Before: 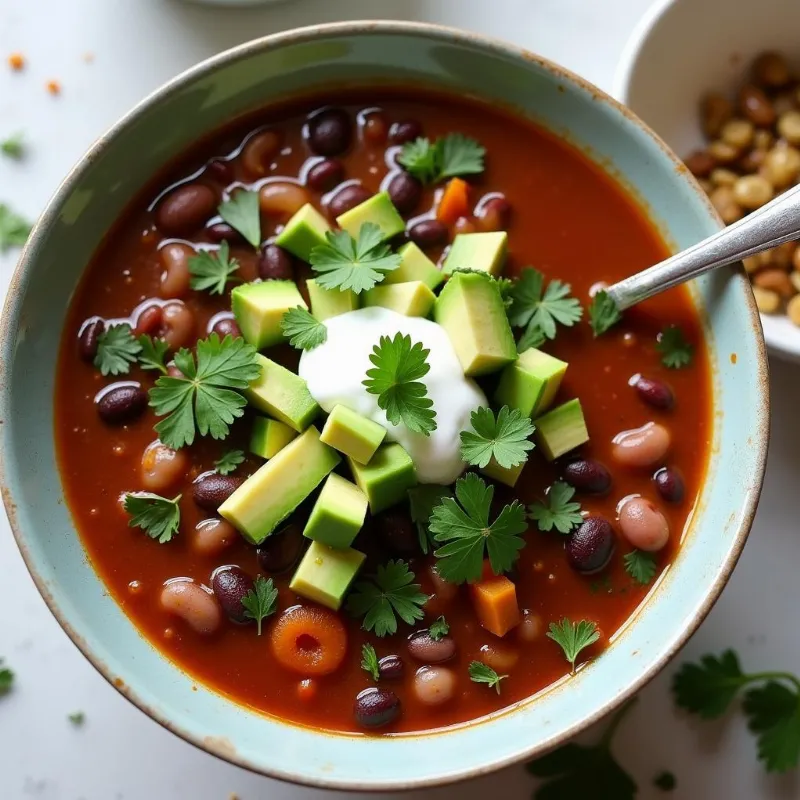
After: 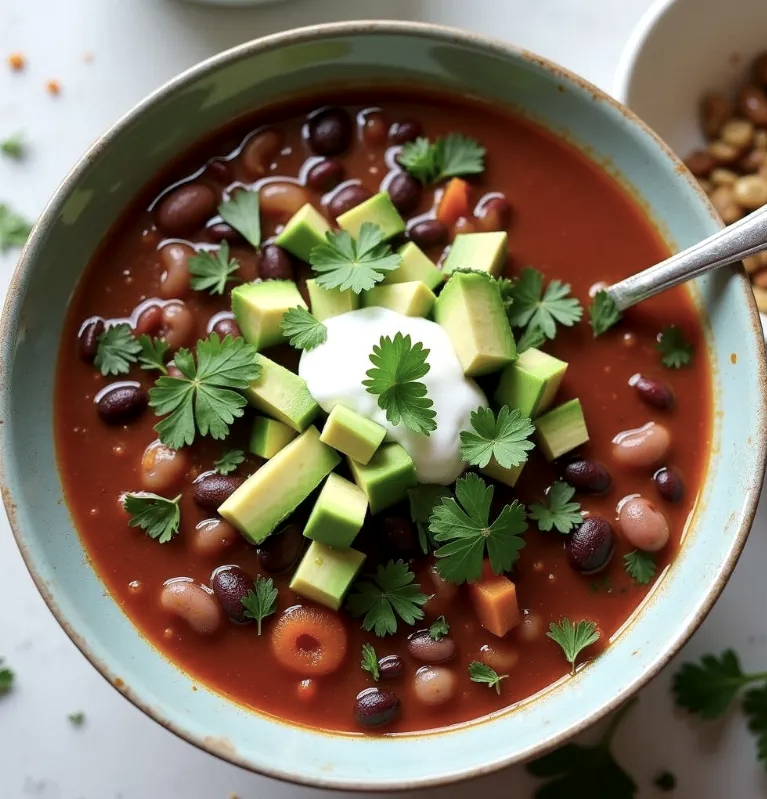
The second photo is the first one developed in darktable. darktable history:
local contrast: highlights 100%, shadows 101%, detail 120%, midtone range 0.2
crop: right 4.123%, bottom 0.05%
color balance rgb: linear chroma grading › global chroma 15.301%, perceptual saturation grading › global saturation -26.764%
